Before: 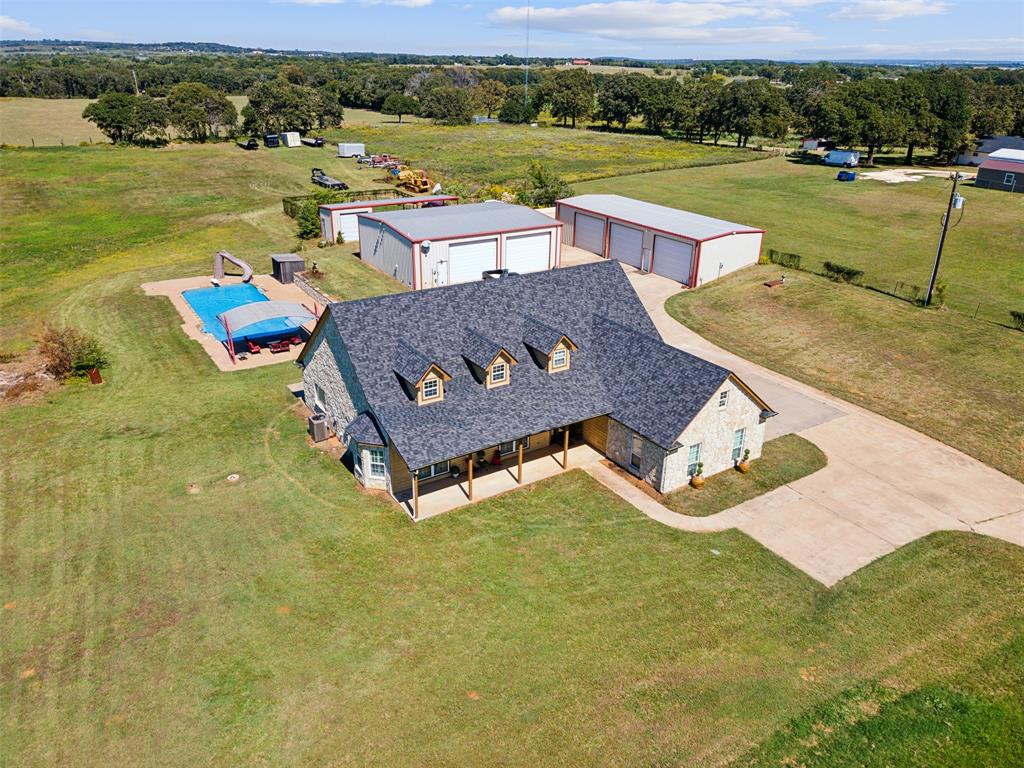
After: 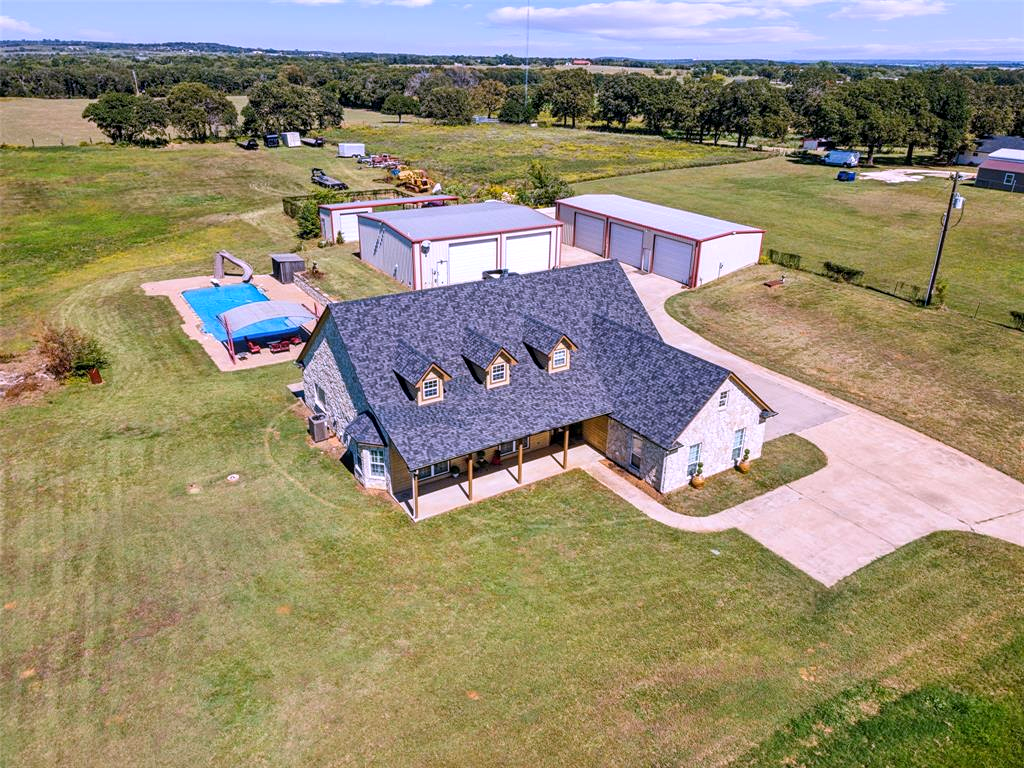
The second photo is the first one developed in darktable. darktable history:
white balance: red 1.042, blue 1.17
local contrast: on, module defaults
